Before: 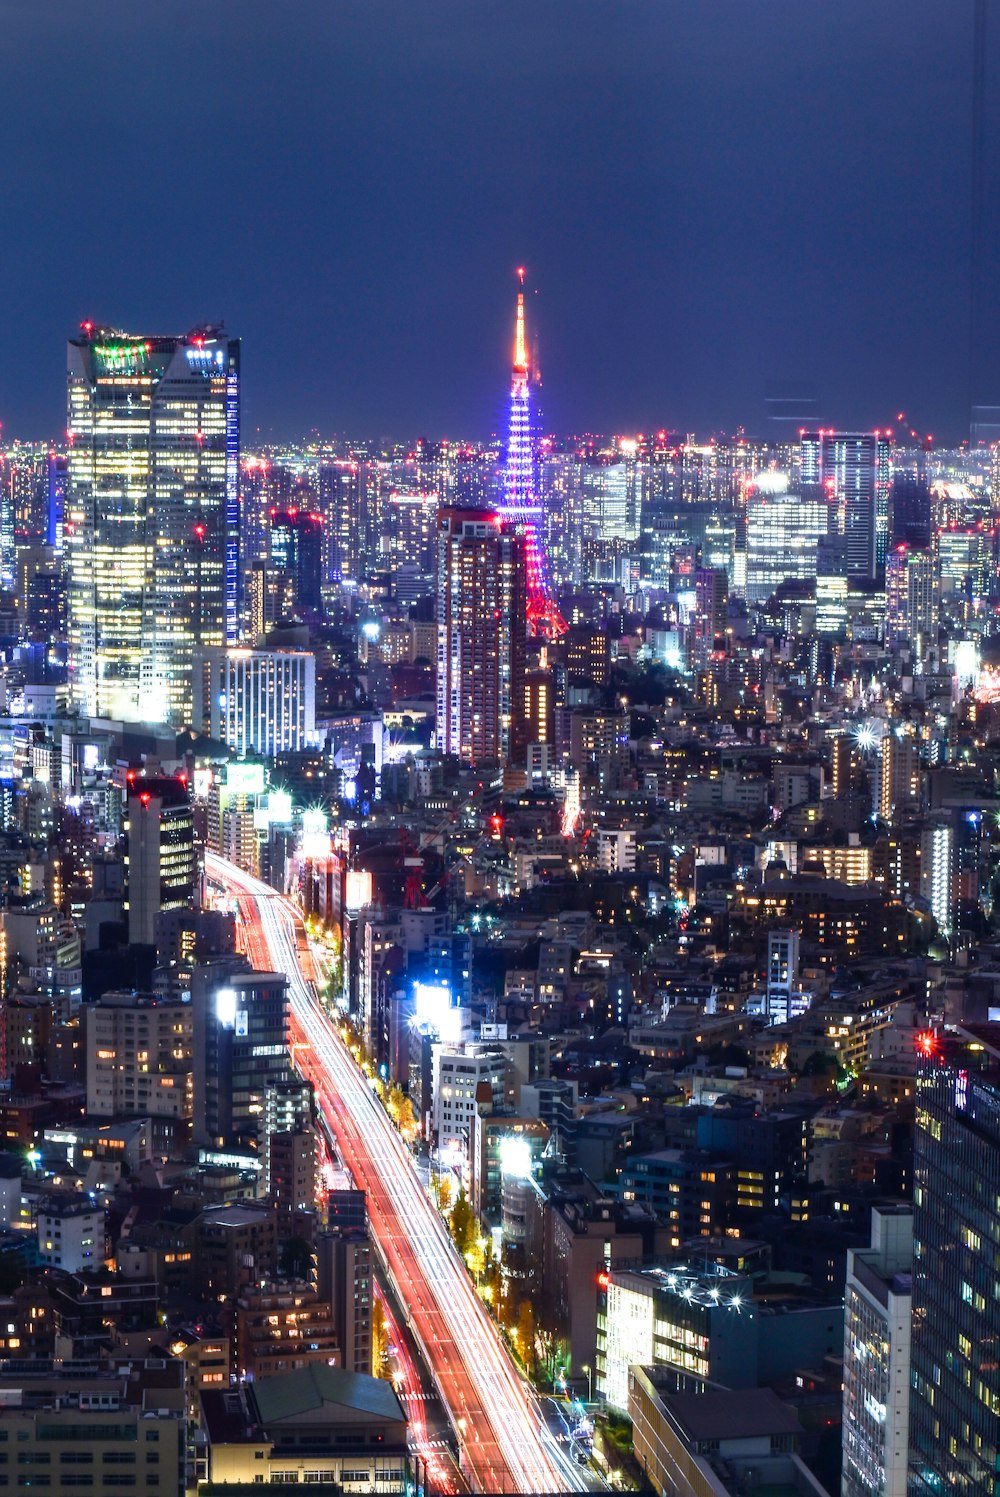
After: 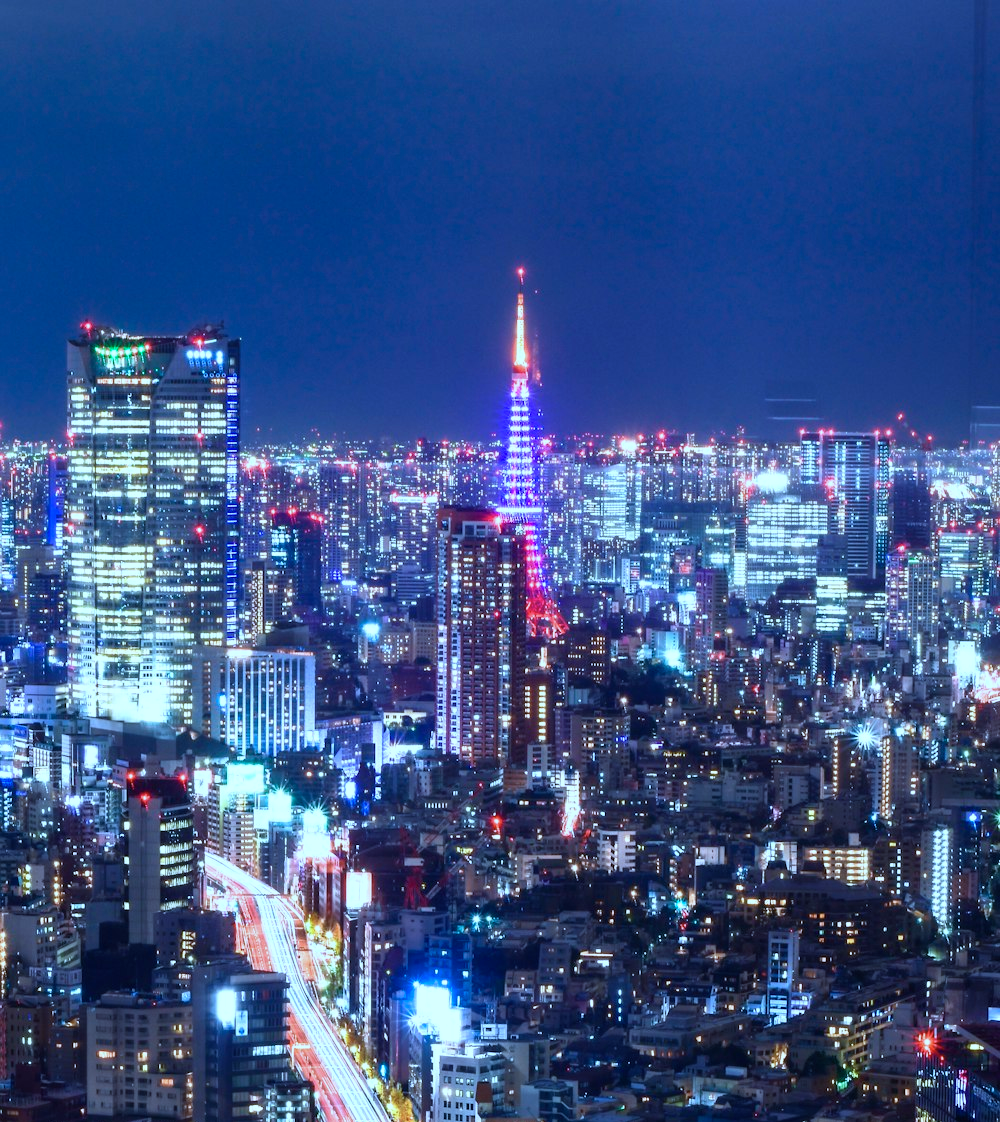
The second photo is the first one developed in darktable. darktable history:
crop: bottom 24.988%
color calibration: x 0.396, y 0.386, temperature 3669 K
